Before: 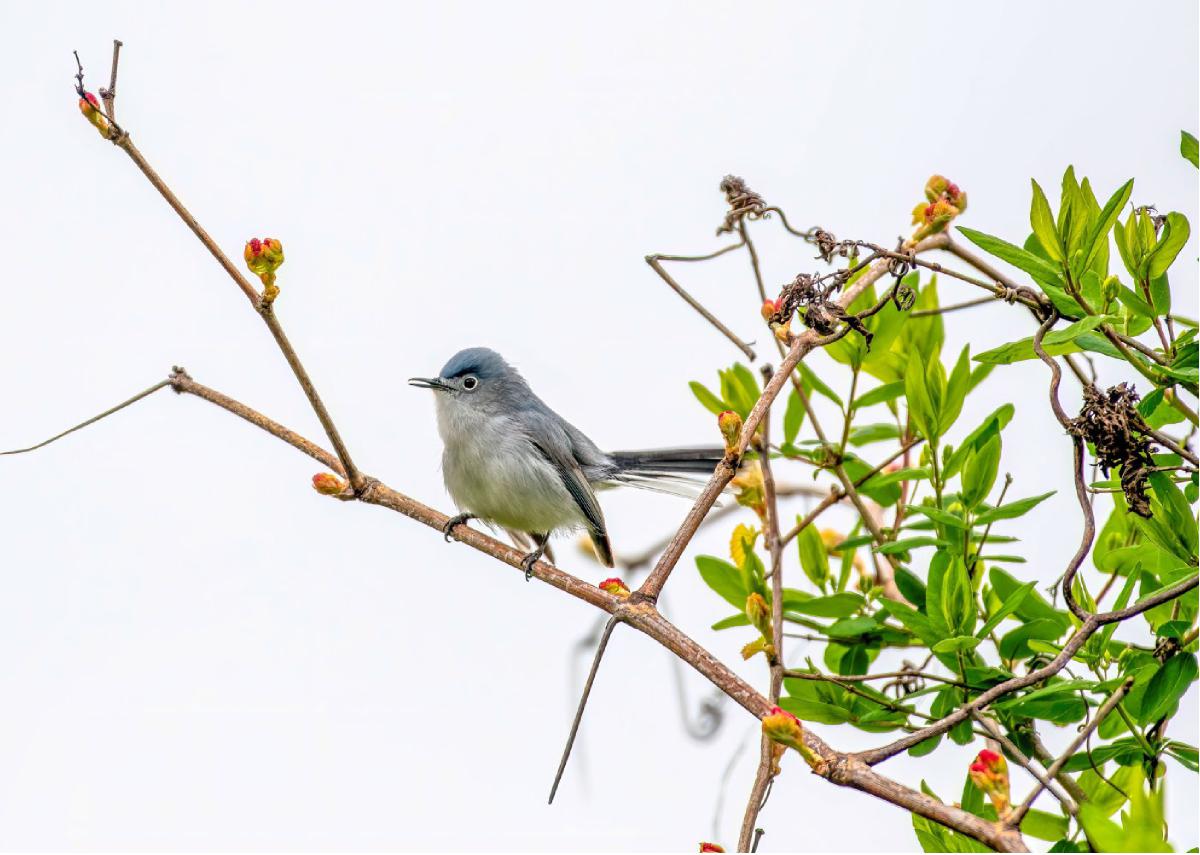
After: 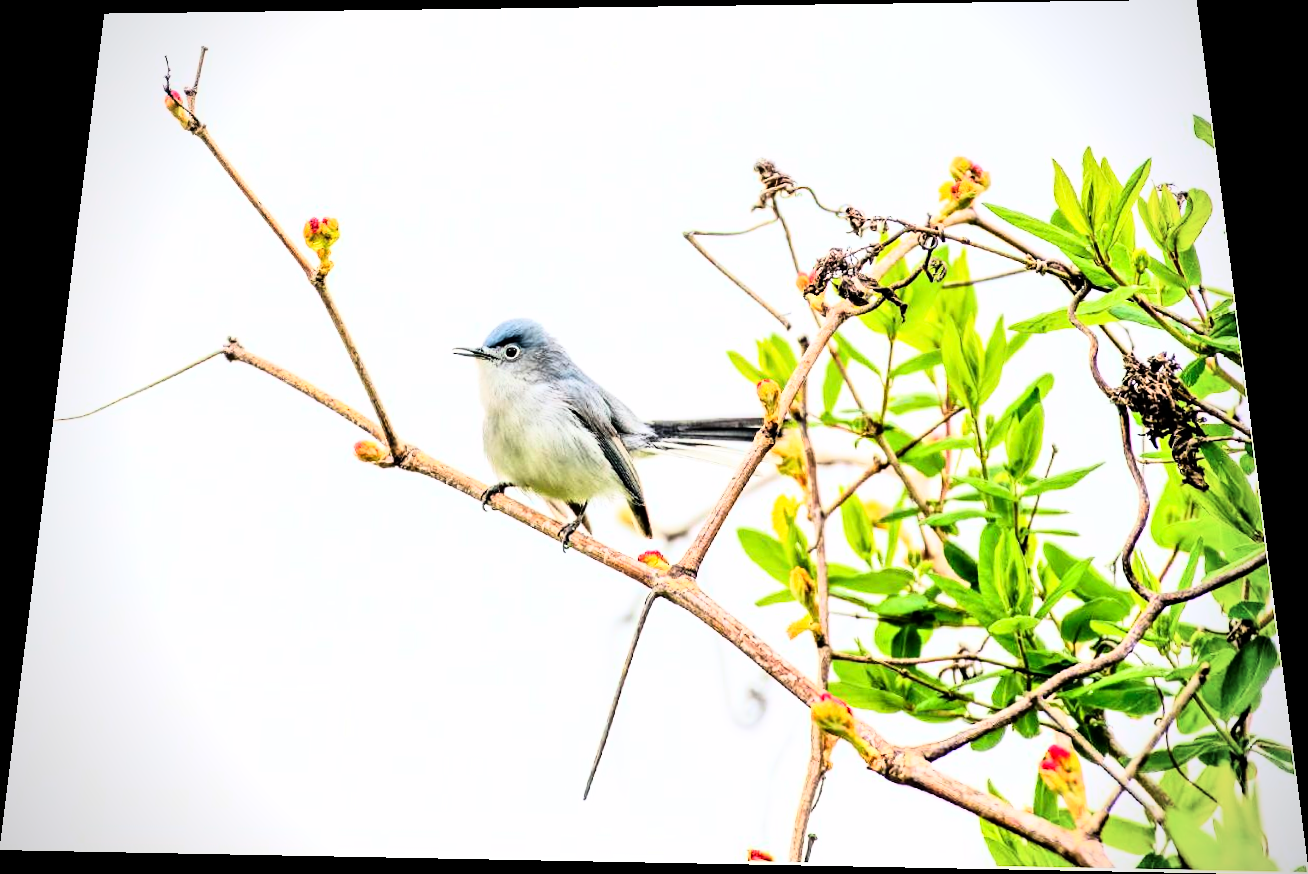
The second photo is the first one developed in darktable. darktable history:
rgb curve: curves: ch0 [(0, 0) (0.21, 0.15) (0.24, 0.21) (0.5, 0.75) (0.75, 0.96) (0.89, 0.99) (1, 1)]; ch1 [(0, 0.02) (0.21, 0.13) (0.25, 0.2) (0.5, 0.67) (0.75, 0.9) (0.89, 0.97) (1, 1)]; ch2 [(0, 0.02) (0.21, 0.13) (0.25, 0.2) (0.5, 0.67) (0.75, 0.9) (0.89, 0.97) (1, 1)], compensate middle gray true
vignetting: on, module defaults
contrast brightness saturation: contrast 0.03, brightness -0.04
rotate and perspective: rotation 0.128°, lens shift (vertical) -0.181, lens shift (horizontal) -0.044, shear 0.001, automatic cropping off
